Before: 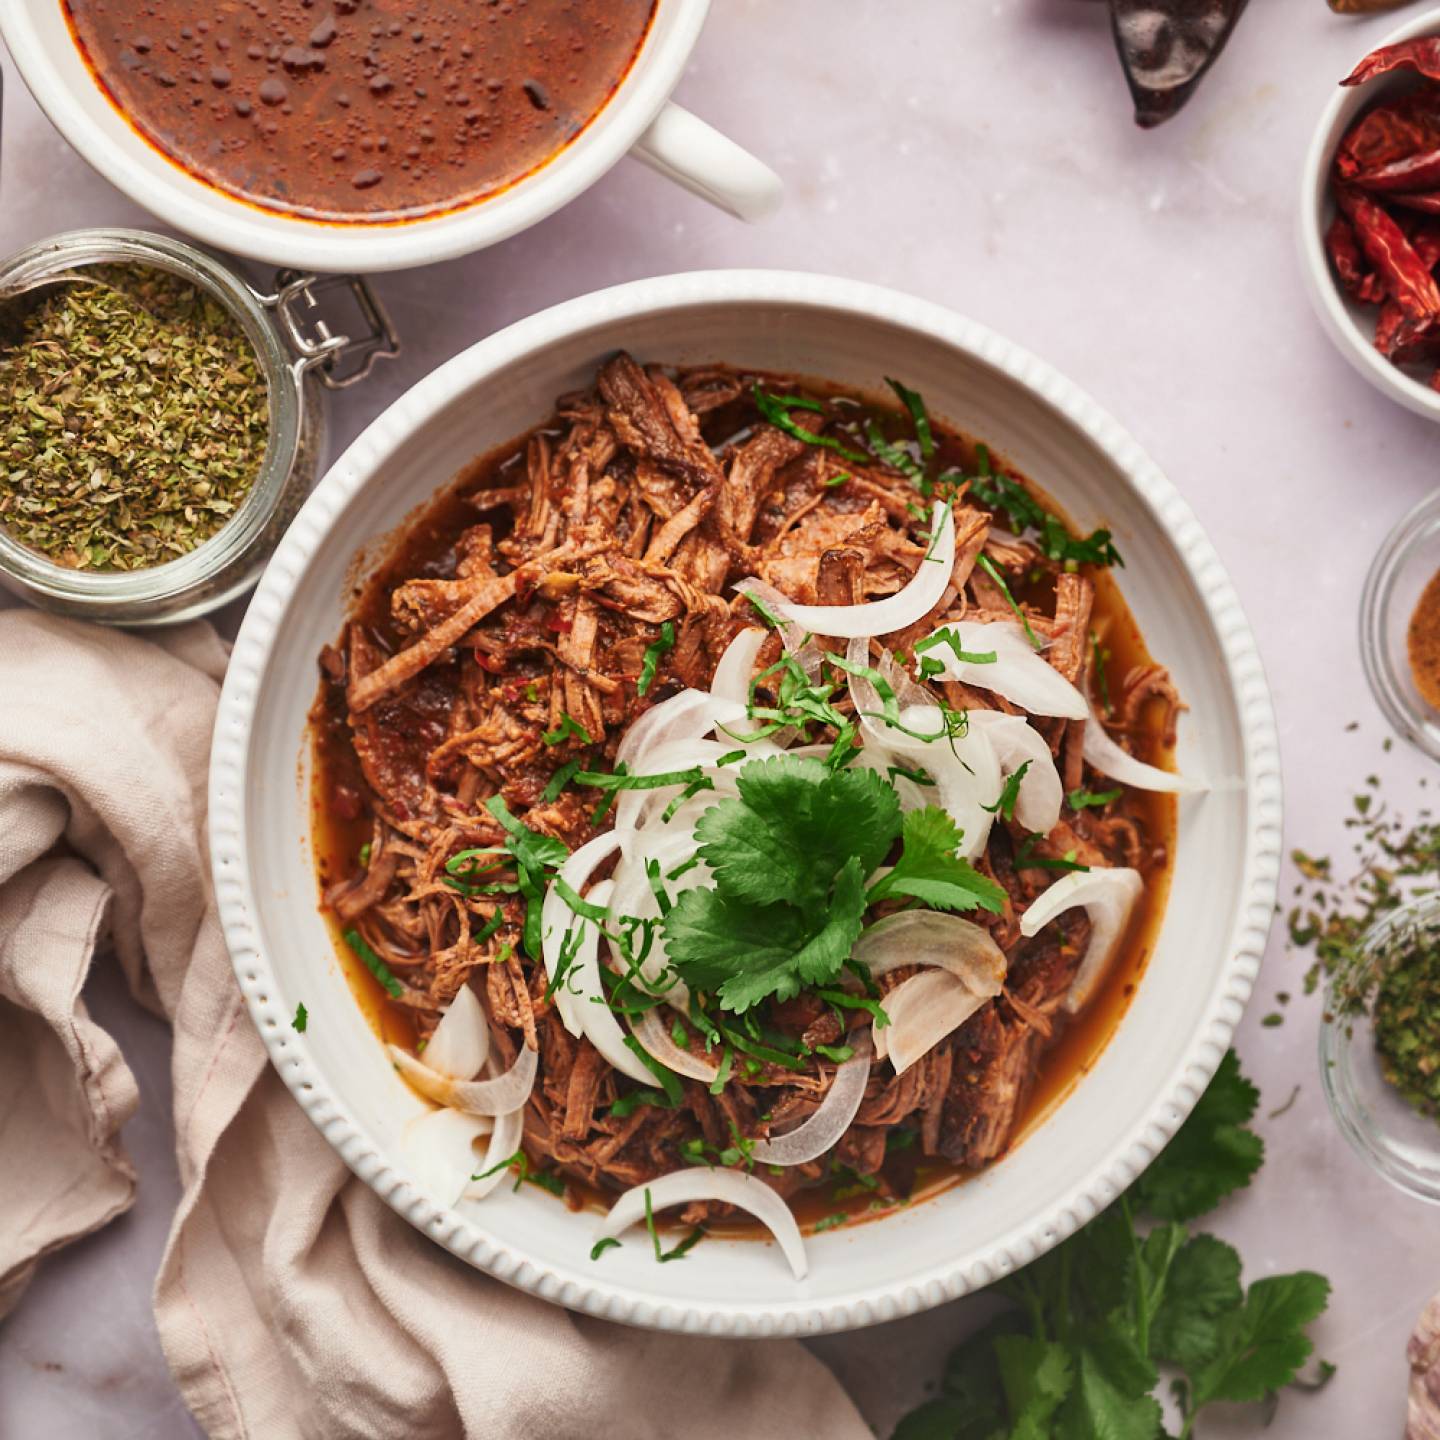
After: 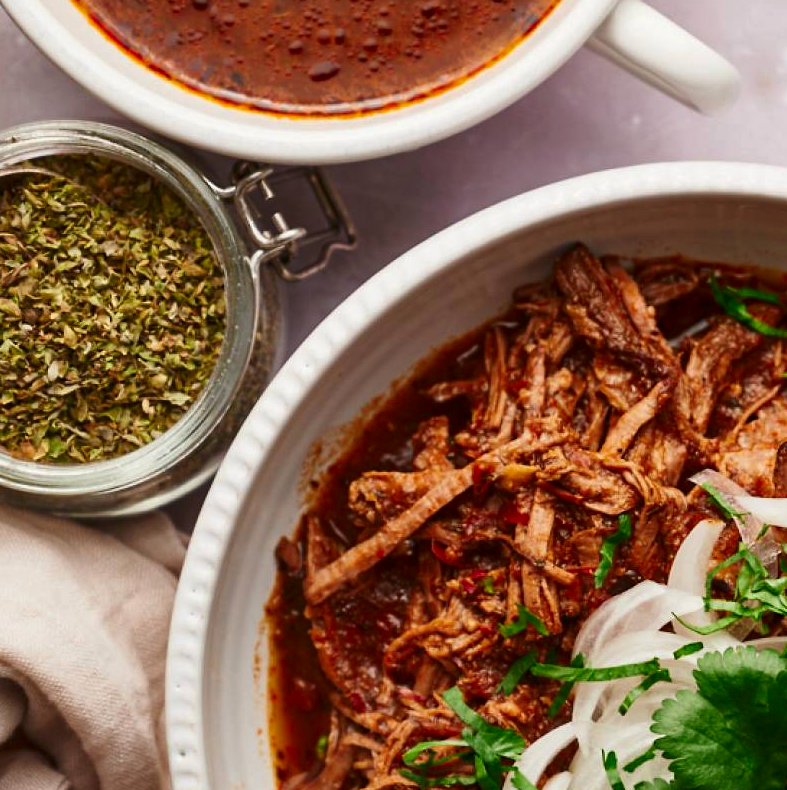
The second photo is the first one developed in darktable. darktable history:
contrast brightness saturation: contrast 0.07, brightness -0.14, saturation 0.11
white balance: emerald 1
crop and rotate: left 3.047%, top 7.509%, right 42.236%, bottom 37.598%
